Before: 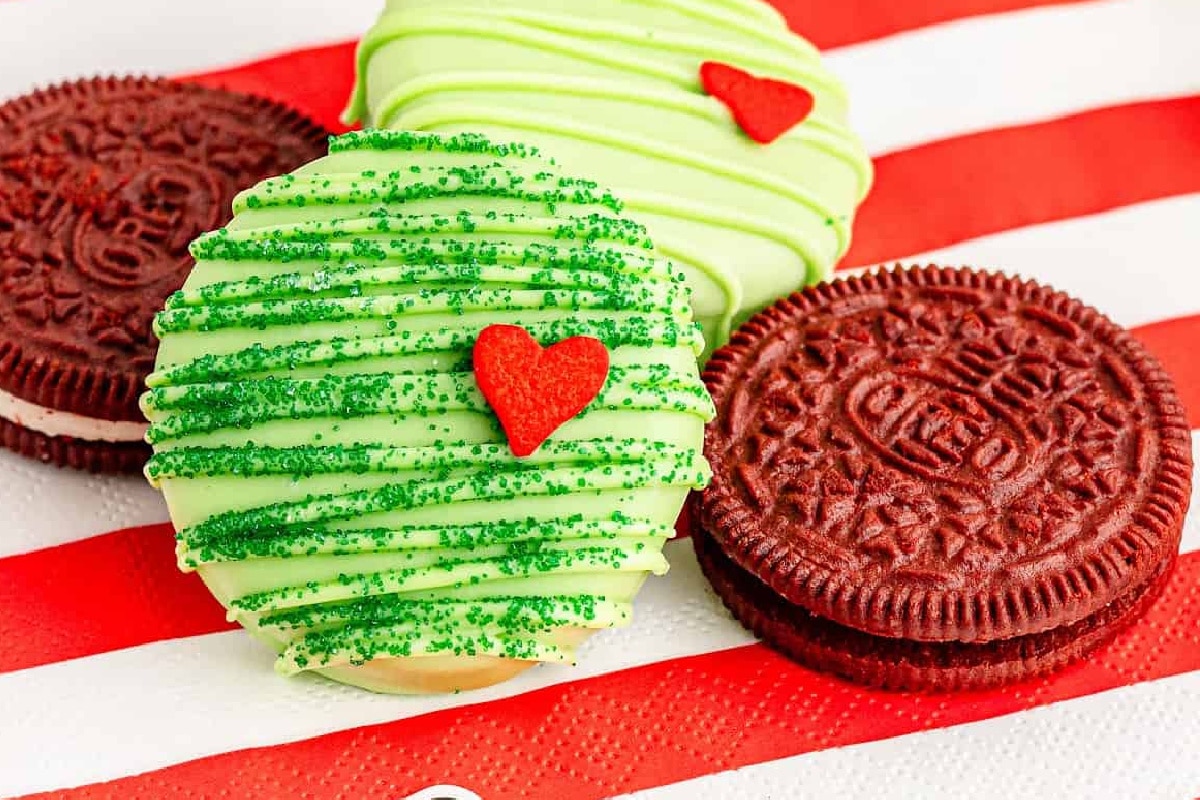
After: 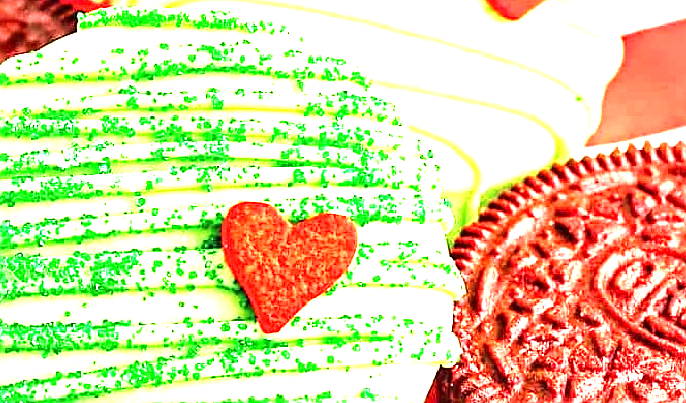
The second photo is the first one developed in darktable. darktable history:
crop: left 20.932%, top 15.471%, right 21.848%, bottom 34.081%
white balance: red 1, blue 1
sharpen: on, module defaults
exposure: exposure 2 EV, compensate highlight preservation false
tone equalizer: -8 EV -0.001 EV, -7 EV 0.001 EV, -6 EV -0.002 EV, -5 EV -0.003 EV, -4 EV -0.062 EV, -3 EV -0.222 EV, -2 EV -0.267 EV, -1 EV 0.105 EV, +0 EV 0.303 EV
